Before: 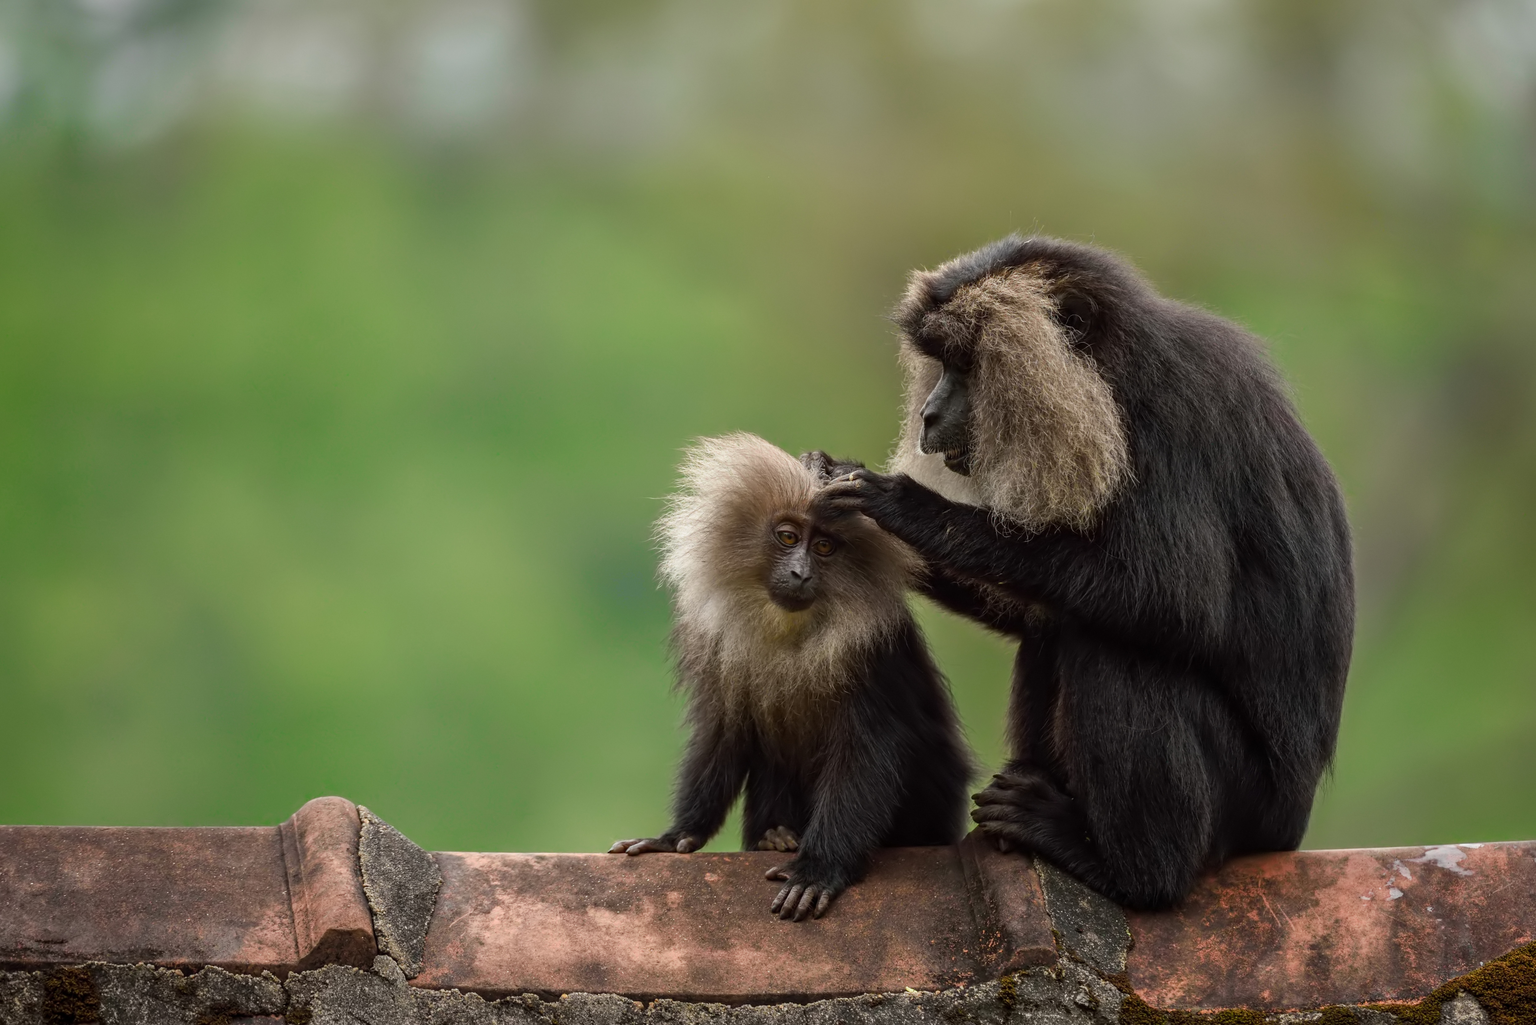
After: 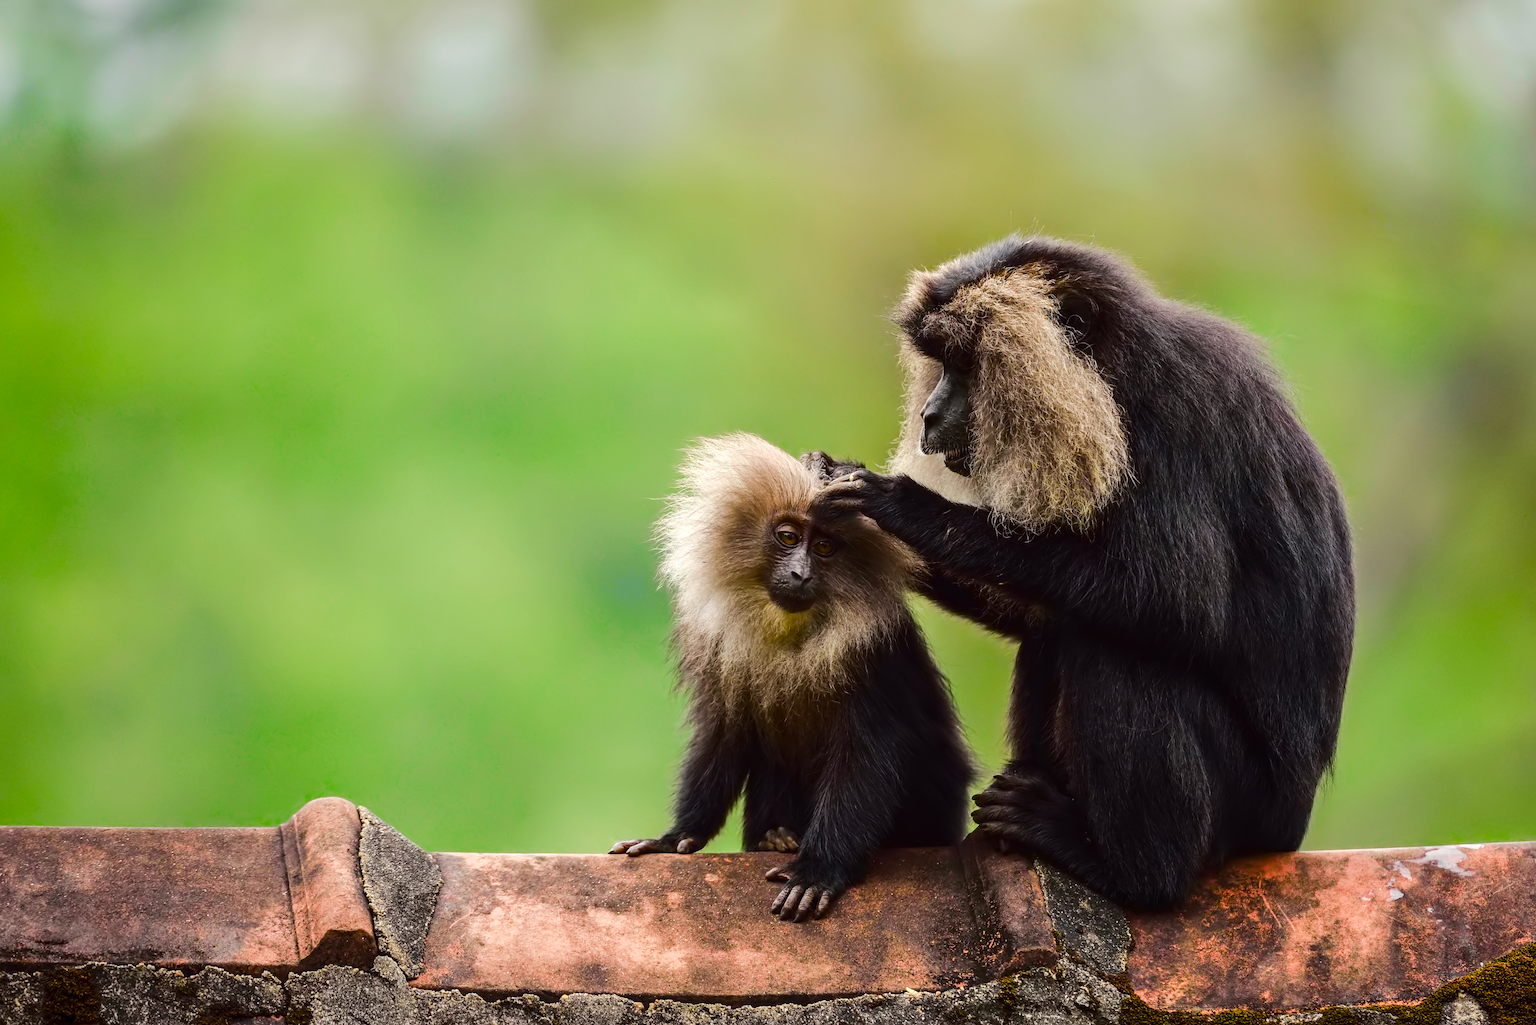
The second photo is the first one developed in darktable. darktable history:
sharpen: amount 0.21
tone equalizer: edges refinement/feathering 500, mask exposure compensation -1.57 EV, preserve details no
tone curve: curves: ch0 [(0, 0) (0.003, 0.015) (0.011, 0.019) (0.025, 0.027) (0.044, 0.041) (0.069, 0.055) (0.1, 0.079) (0.136, 0.099) (0.177, 0.149) (0.224, 0.216) (0.277, 0.292) (0.335, 0.383) (0.399, 0.474) (0.468, 0.556) (0.543, 0.632) (0.623, 0.711) (0.709, 0.789) (0.801, 0.871) (0.898, 0.944) (1, 1)]
color balance rgb: shadows lift › chroma 3.318%, shadows lift › hue 279.54°, perceptual saturation grading › global saturation 0.008%, perceptual saturation grading › highlights -29.719%, perceptual saturation grading › mid-tones 28.745%, perceptual saturation grading › shadows 59.169%, perceptual brilliance grading › highlights 6.415%, perceptual brilliance grading › mid-tones 17.138%, perceptual brilliance grading › shadows -5.499%, global vibrance 20%
